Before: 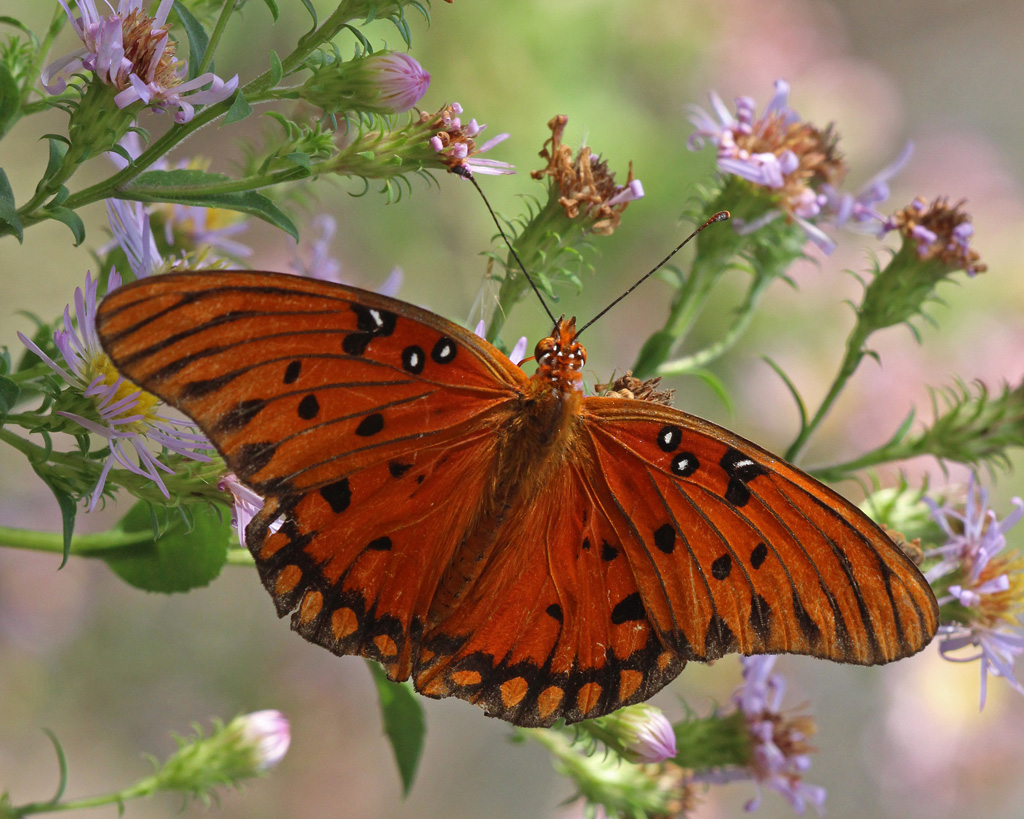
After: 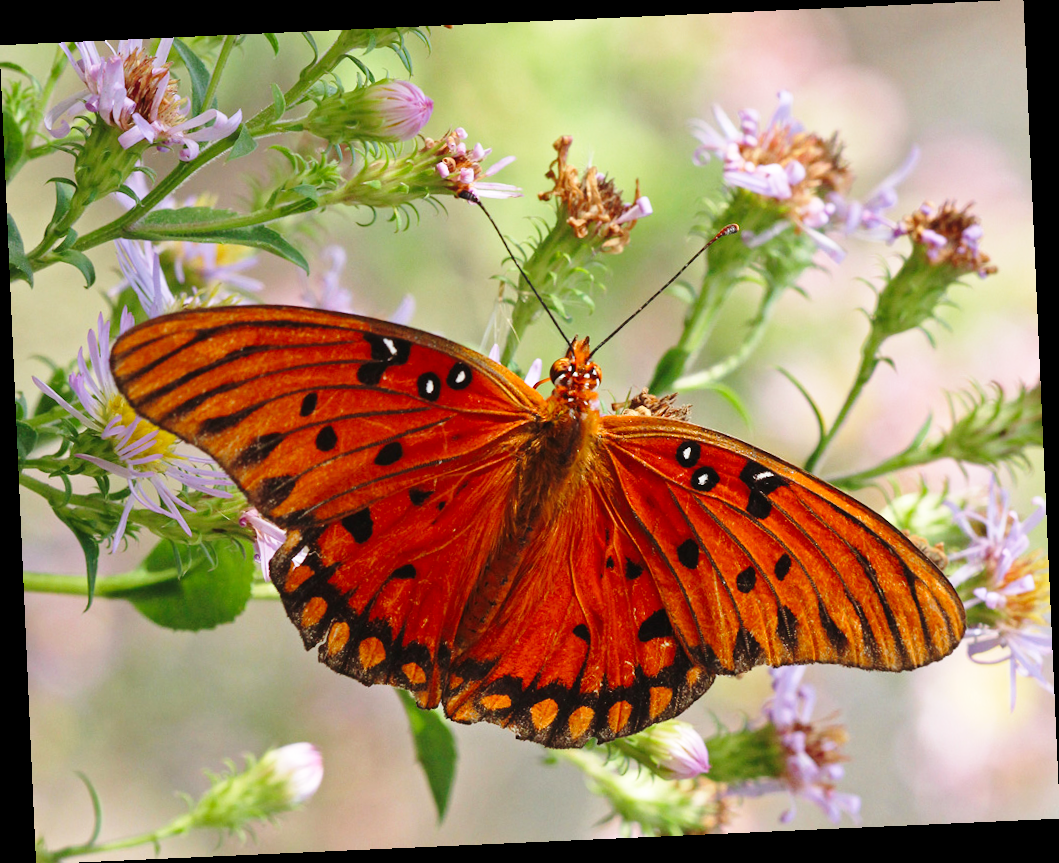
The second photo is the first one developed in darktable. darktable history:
base curve: curves: ch0 [(0, 0) (0.028, 0.03) (0.121, 0.232) (0.46, 0.748) (0.859, 0.968) (1, 1)], preserve colors none
rotate and perspective: rotation -2.56°, automatic cropping off
